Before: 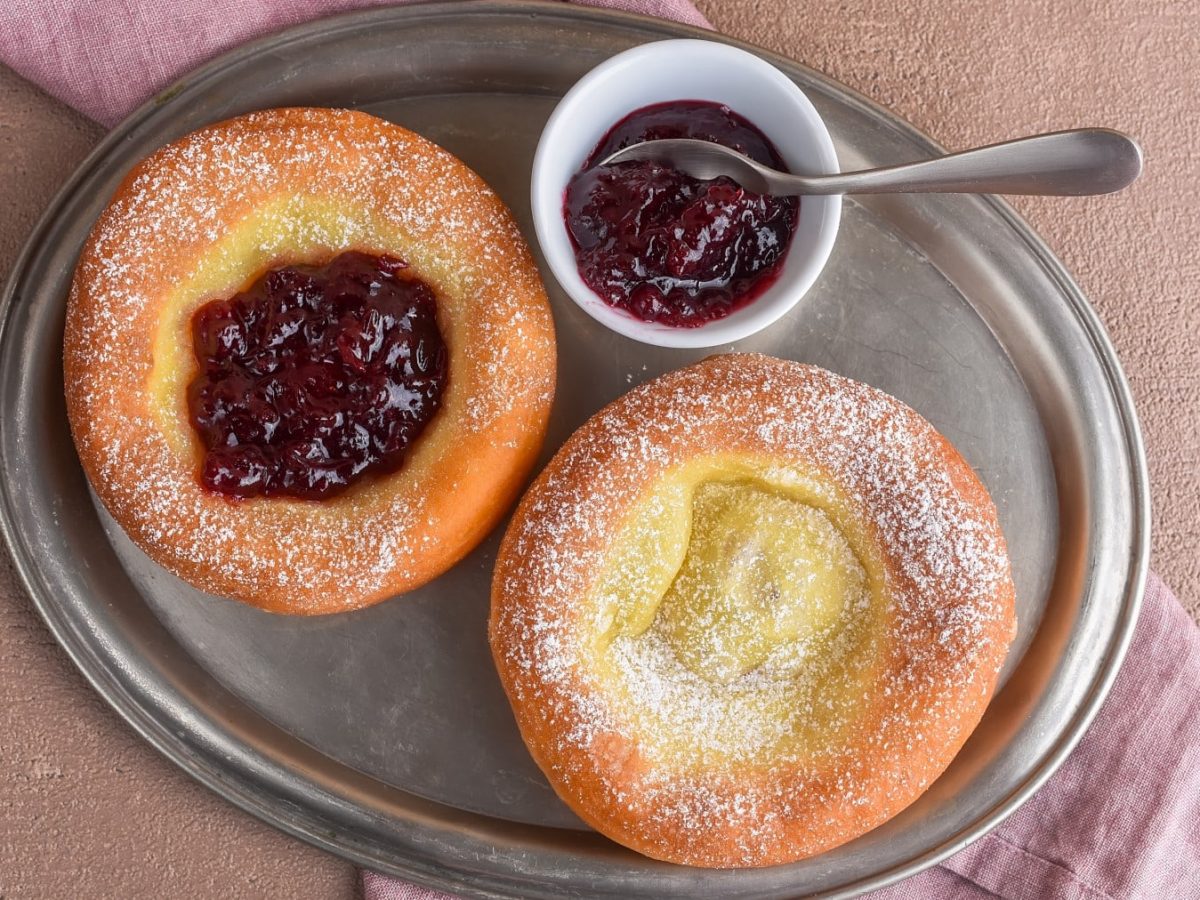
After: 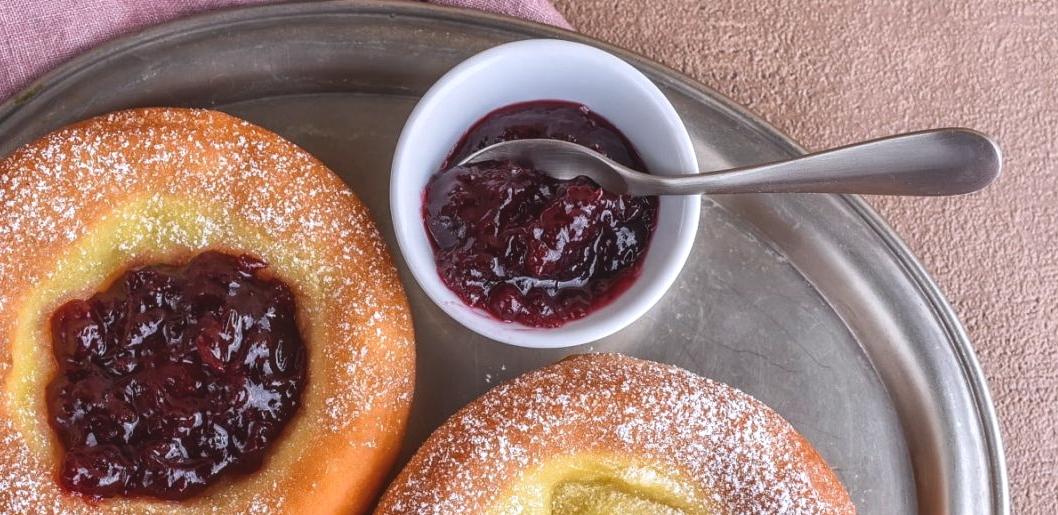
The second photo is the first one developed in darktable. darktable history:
local contrast: on, module defaults
exposure: black level correction -0.008, exposure 0.067 EV, compensate highlight preservation false
white balance: red 0.984, blue 1.059
crop and rotate: left 11.812%, bottom 42.776%
